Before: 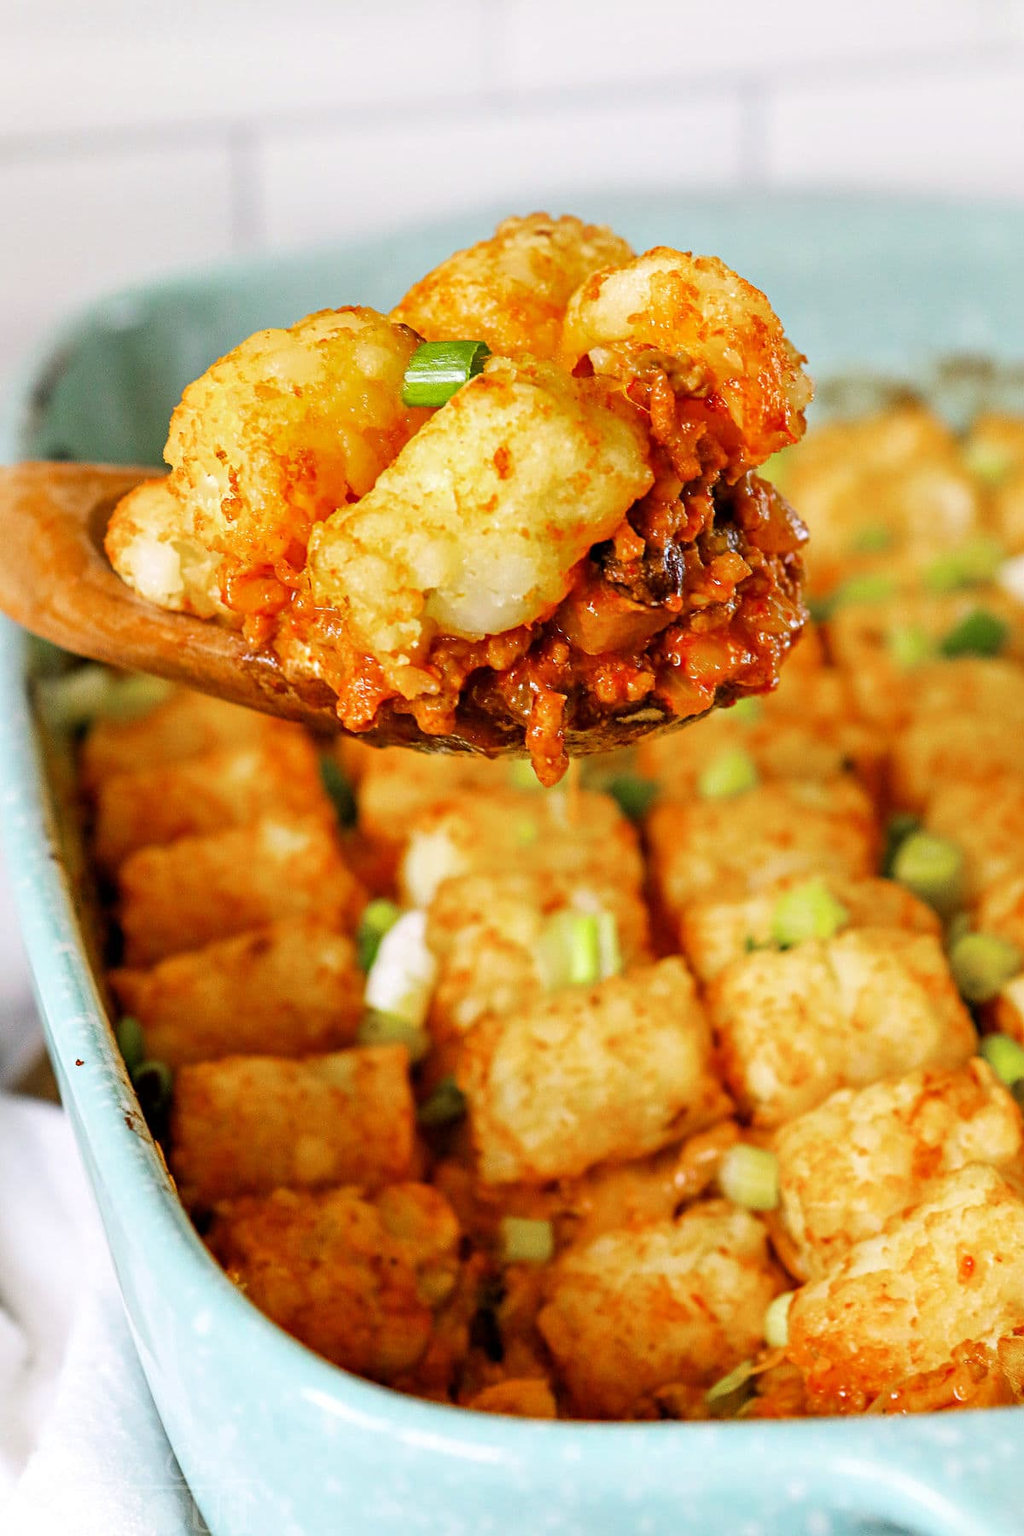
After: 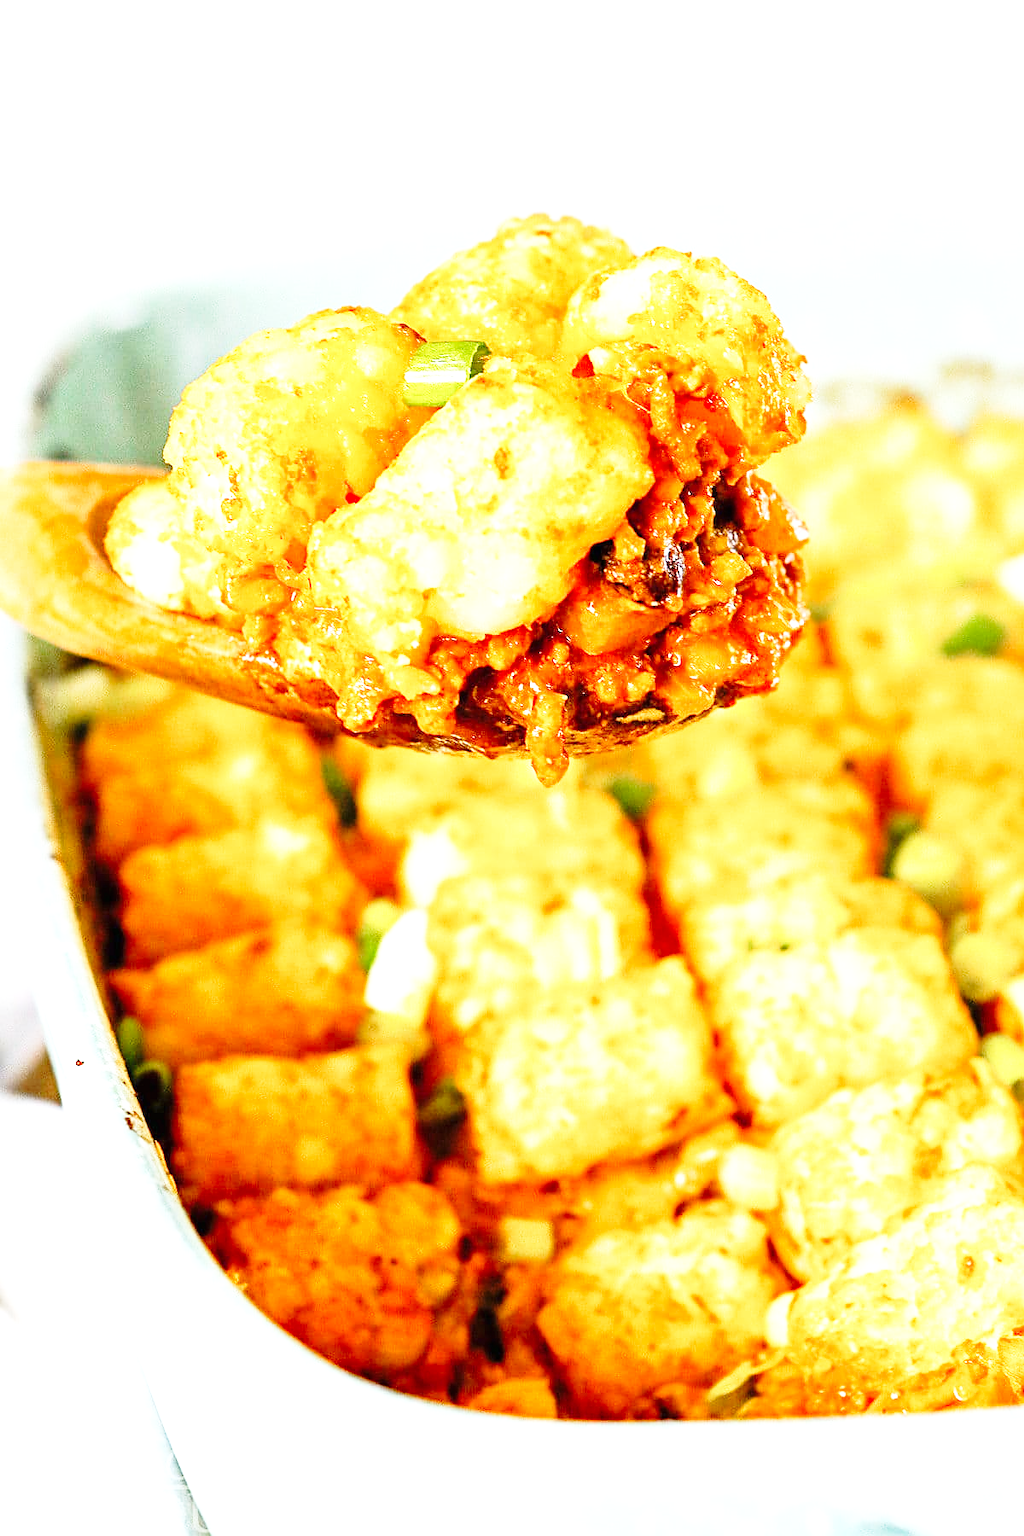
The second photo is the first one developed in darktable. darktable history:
base curve: curves: ch0 [(0, 0) (0.028, 0.03) (0.121, 0.232) (0.46, 0.748) (0.859, 0.968) (1, 1)], preserve colors none
exposure: black level correction 0, exposure 1 EV, compensate exposure bias true, compensate highlight preservation false
sharpen: radius 0.969, amount 0.604
